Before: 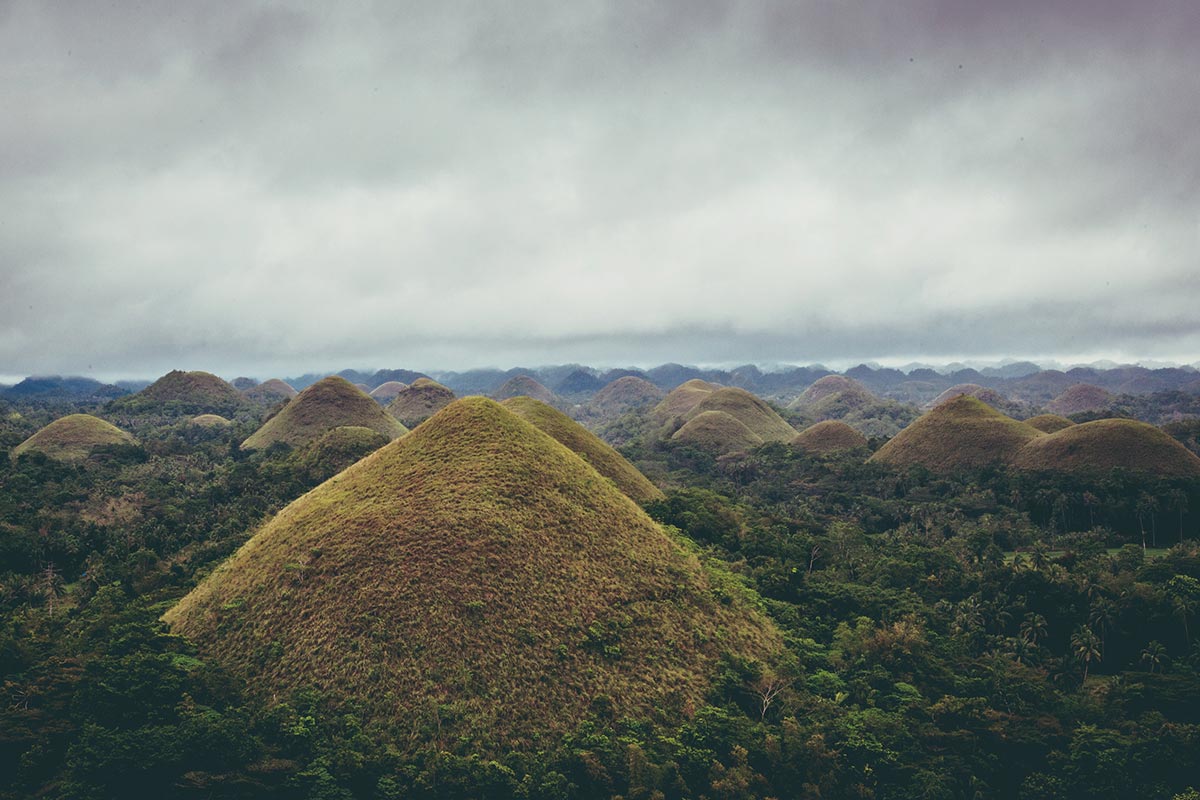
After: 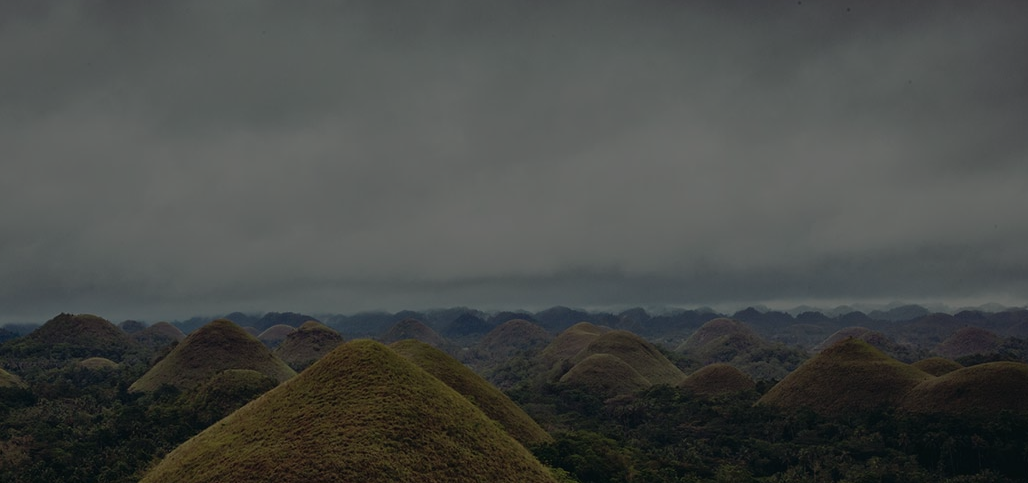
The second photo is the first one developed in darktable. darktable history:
crop and rotate: left 9.345%, top 7.22%, right 4.982%, bottom 32.331%
exposure: exposure -2.446 EV, compensate highlight preservation false
